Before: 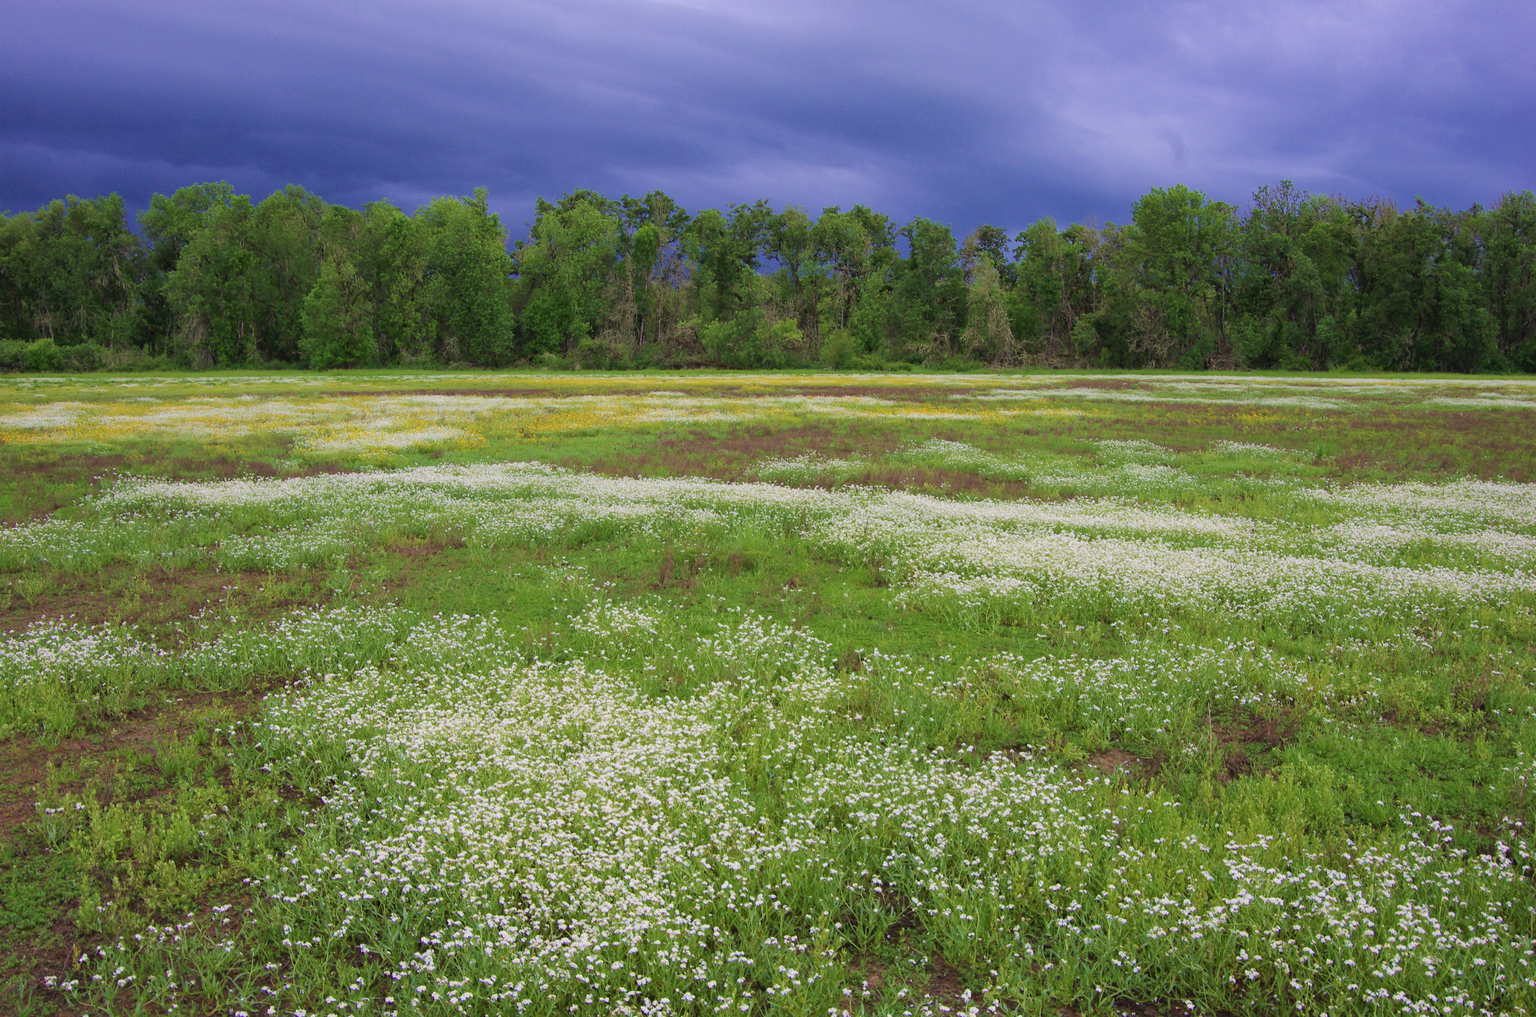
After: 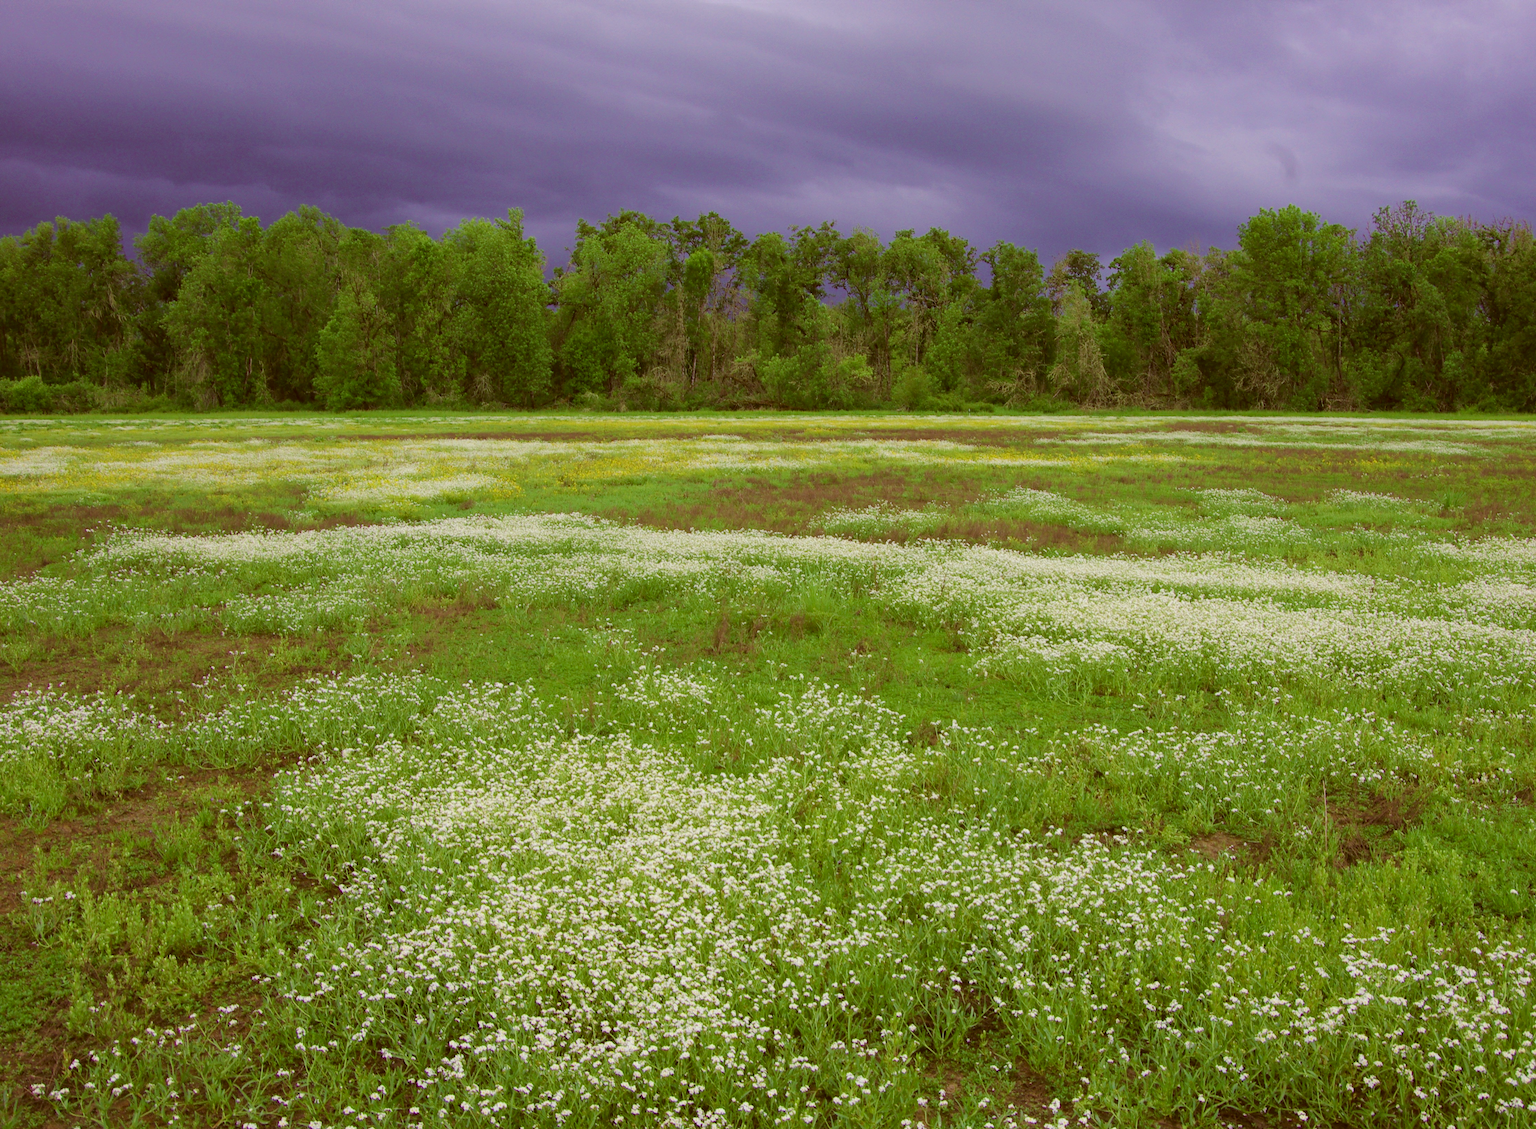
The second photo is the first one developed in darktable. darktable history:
color zones: curves: ch1 [(0.113, 0.438) (0.75, 0.5)]; ch2 [(0.12, 0.526) (0.75, 0.5)]
color correction: highlights a* -5.3, highlights b* 9.8, shadows a* 9.8, shadows b* 24.26
crop and rotate: left 1.088%, right 8.807%
